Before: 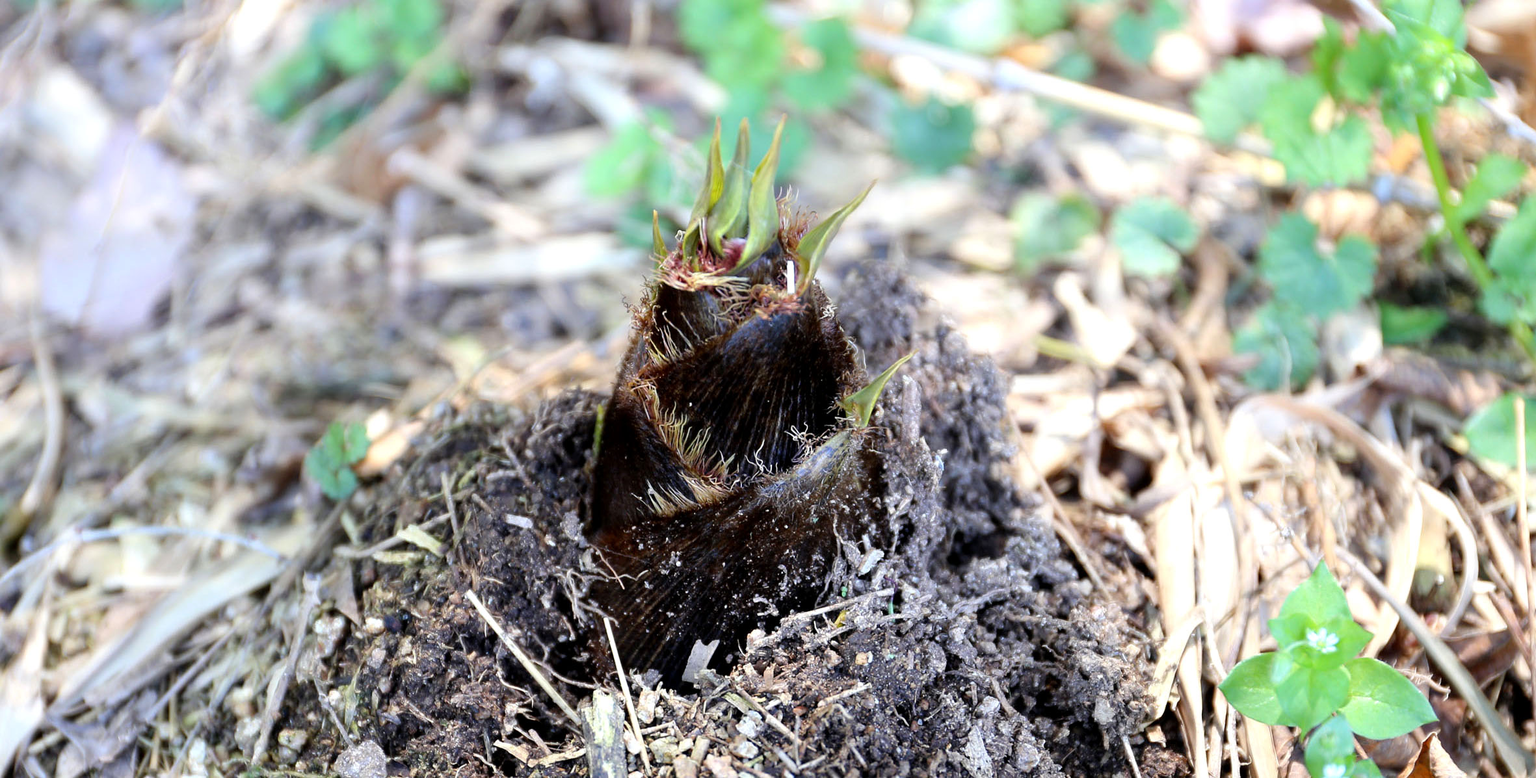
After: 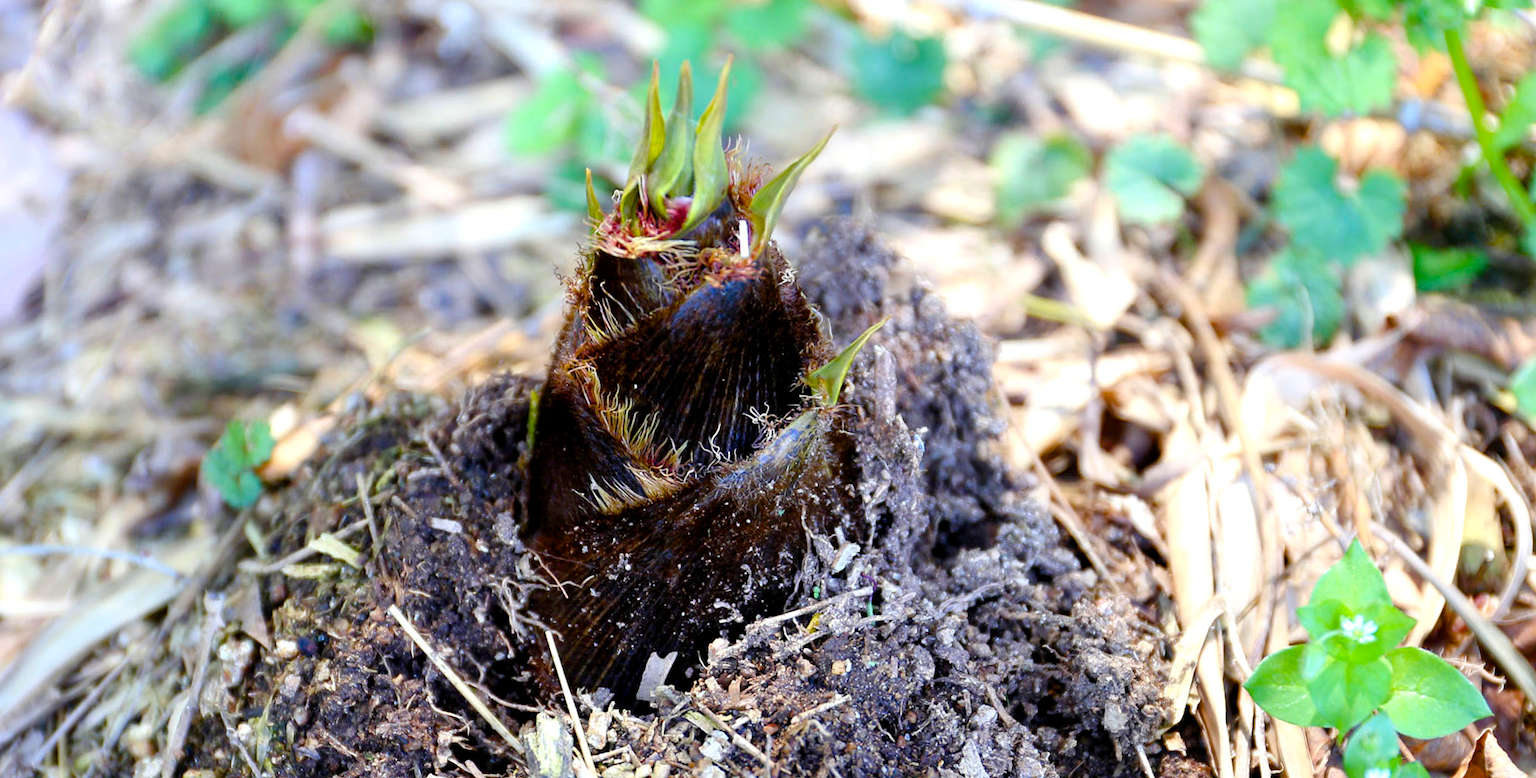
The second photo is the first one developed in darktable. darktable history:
crop and rotate: angle 1.96°, left 5.673%, top 5.673%
color balance rgb: linear chroma grading › global chroma 18.9%, perceptual saturation grading › global saturation 20%, perceptual saturation grading › highlights -25%, perceptual saturation grading › shadows 50%, global vibrance 18.93%
